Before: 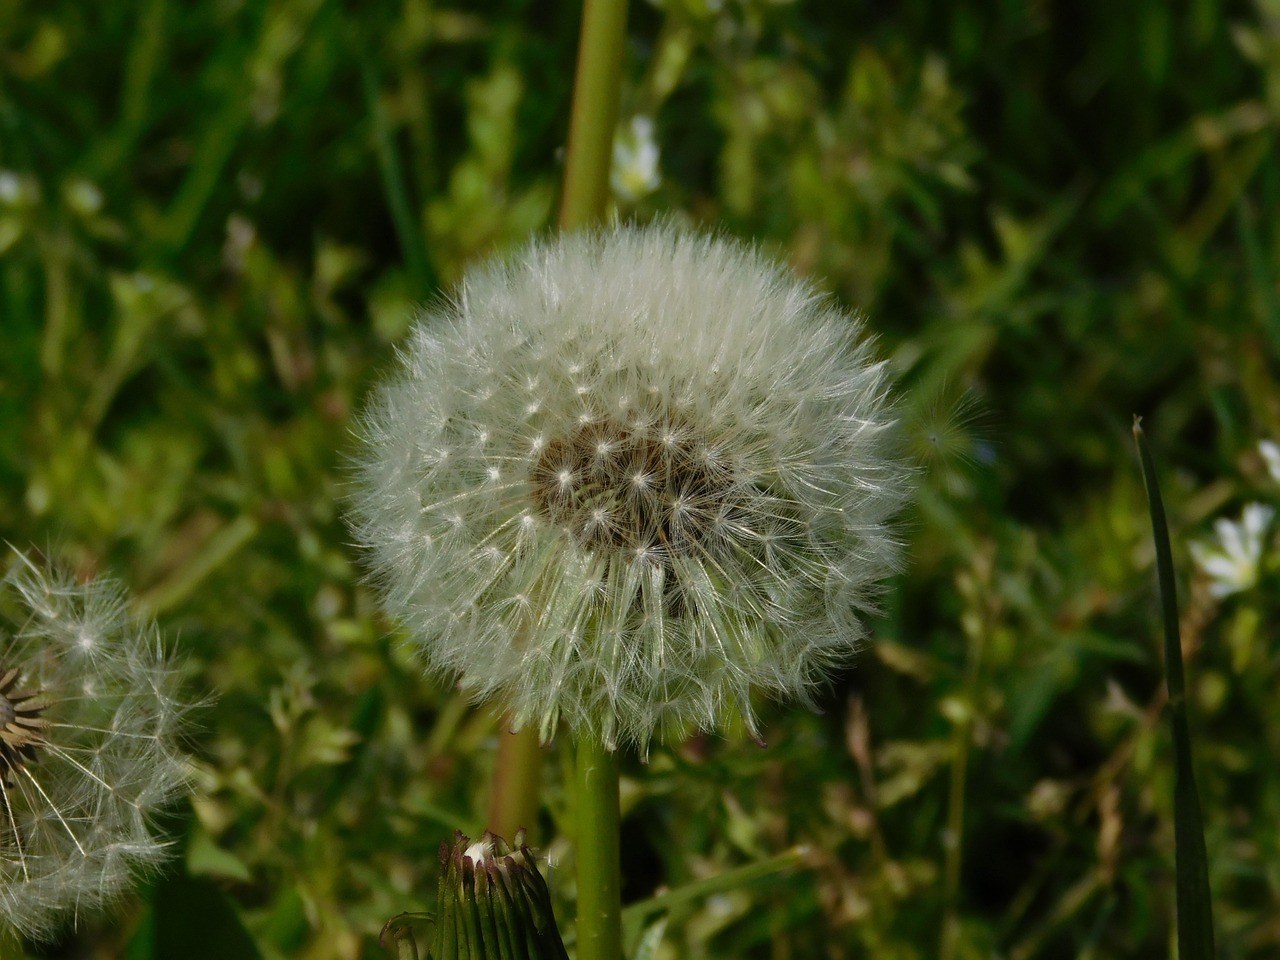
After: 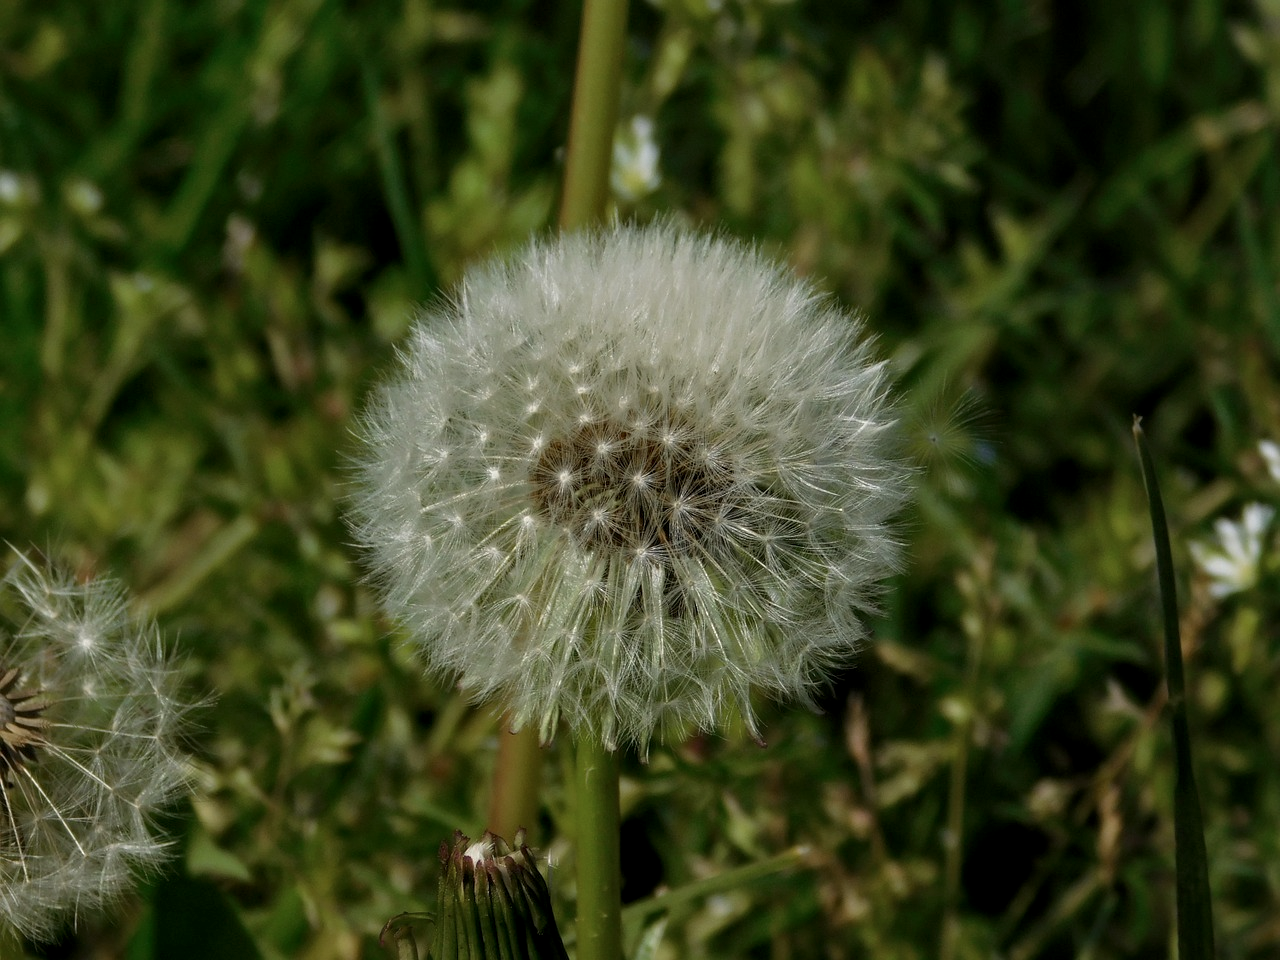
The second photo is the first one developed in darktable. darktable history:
local contrast: on, module defaults
color zones: curves: ch0 [(0, 0.5) (0.143, 0.5) (0.286, 0.456) (0.429, 0.5) (0.571, 0.5) (0.714, 0.5) (0.857, 0.5) (1, 0.5)]; ch1 [(0, 0.5) (0.143, 0.5) (0.286, 0.422) (0.429, 0.5) (0.571, 0.5) (0.714, 0.5) (0.857, 0.5) (1, 0.5)]
